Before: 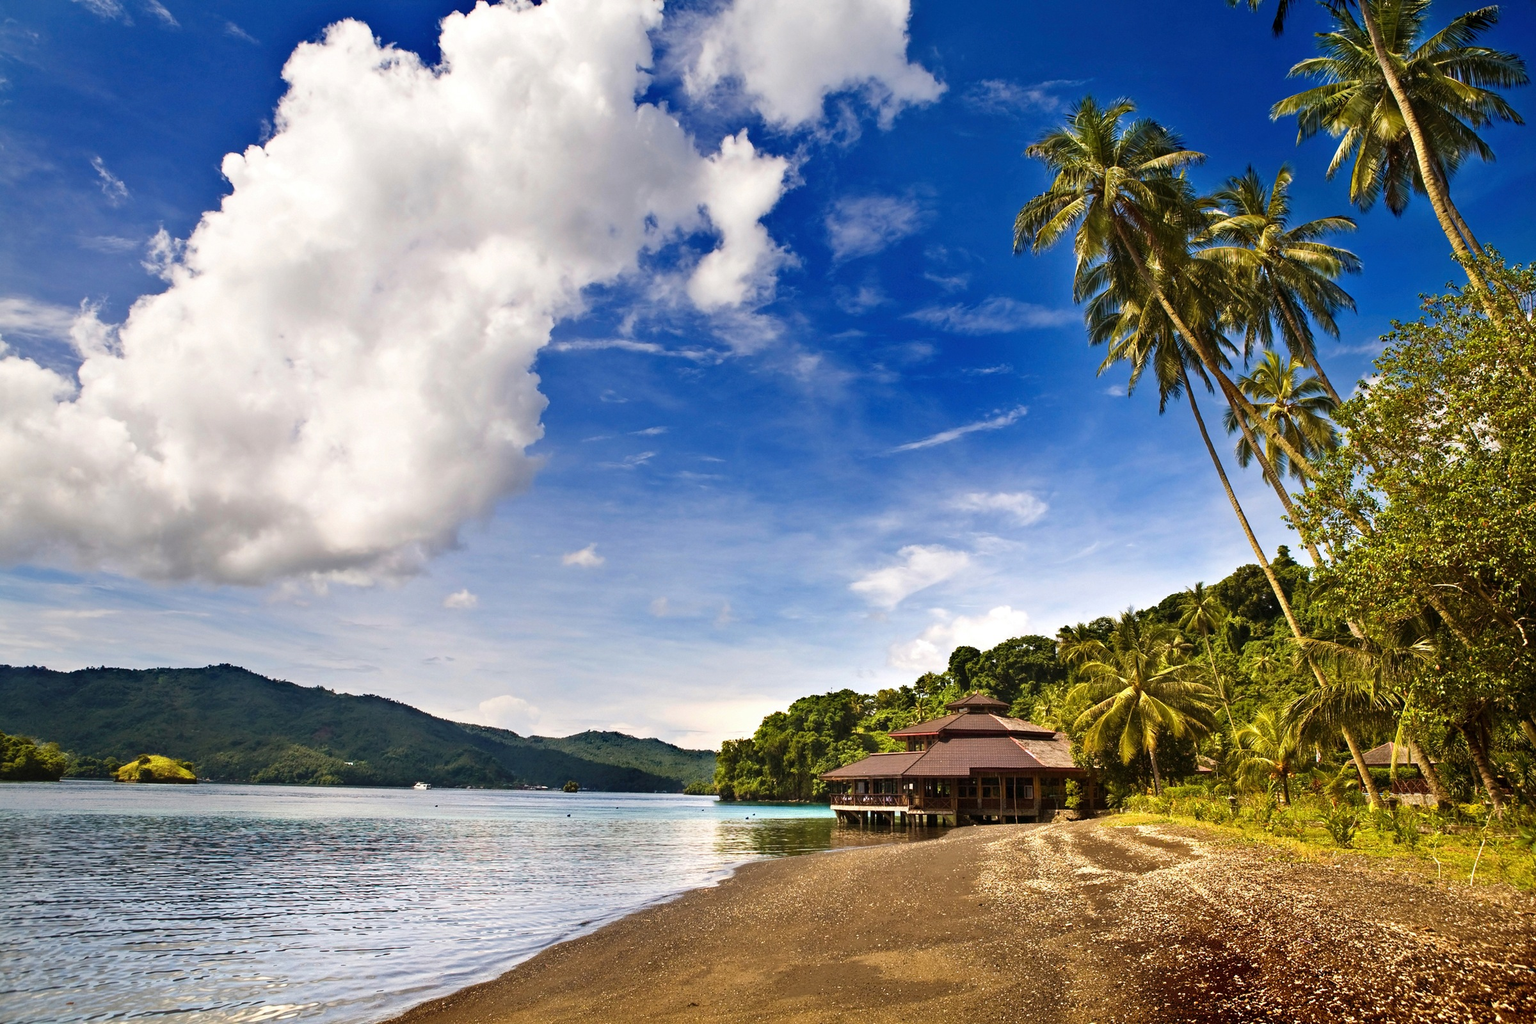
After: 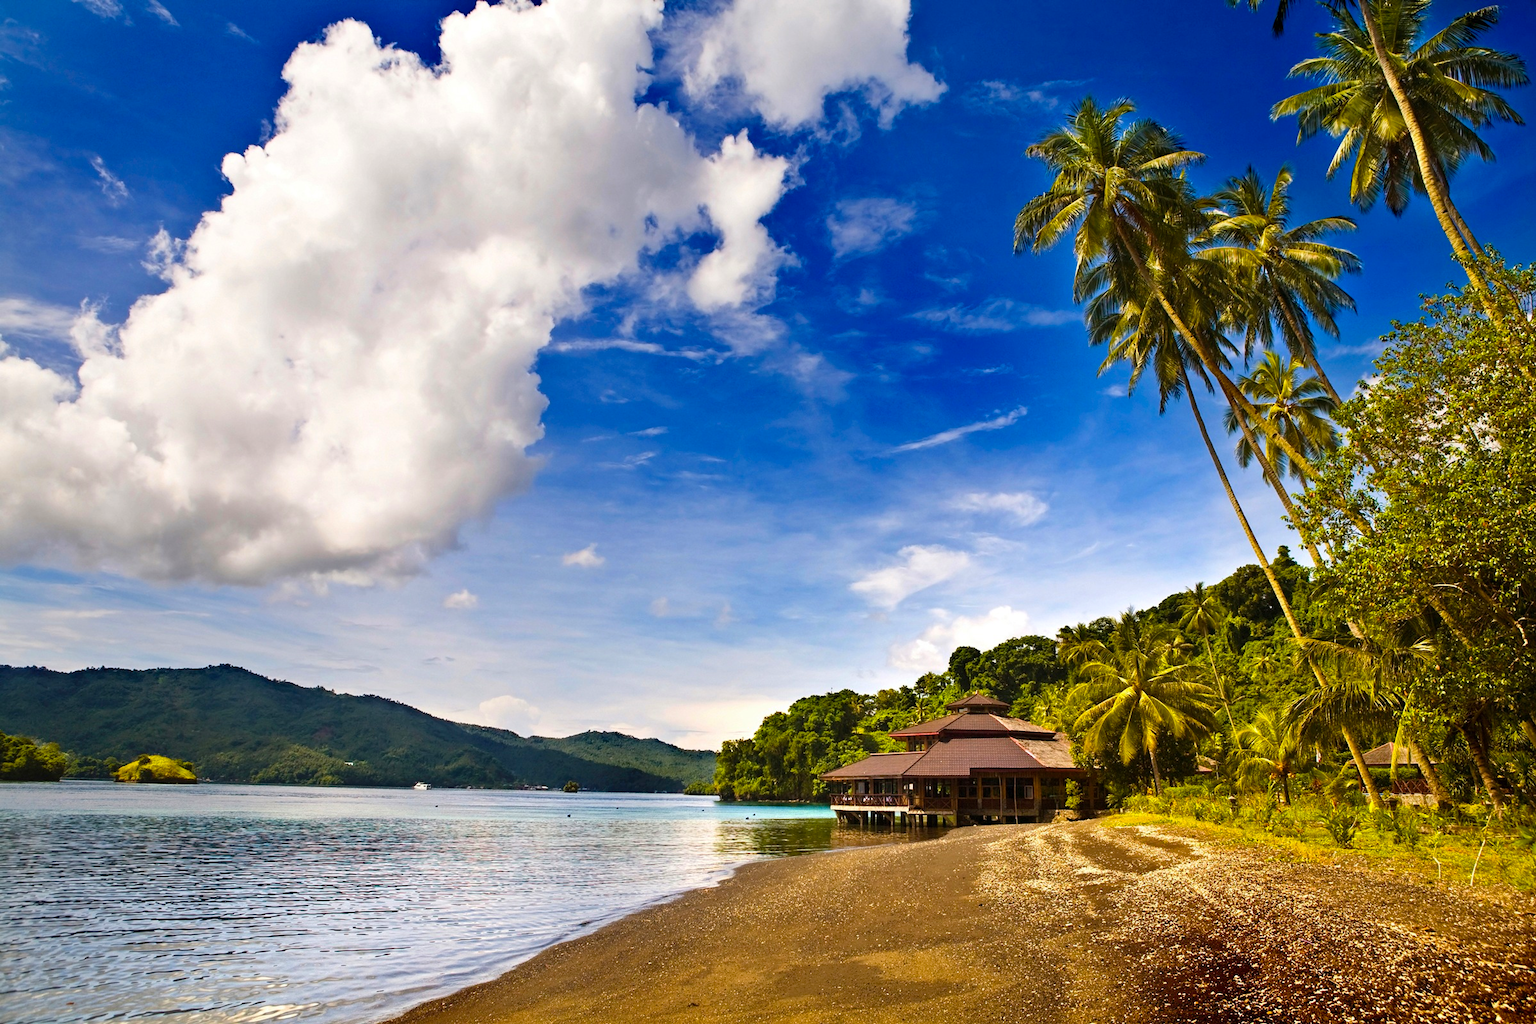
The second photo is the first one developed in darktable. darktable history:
exposure: compensate highlight preservation false
color balance rgb: perceptual saturation grading › global saturation 25%, global vibrance 10%
